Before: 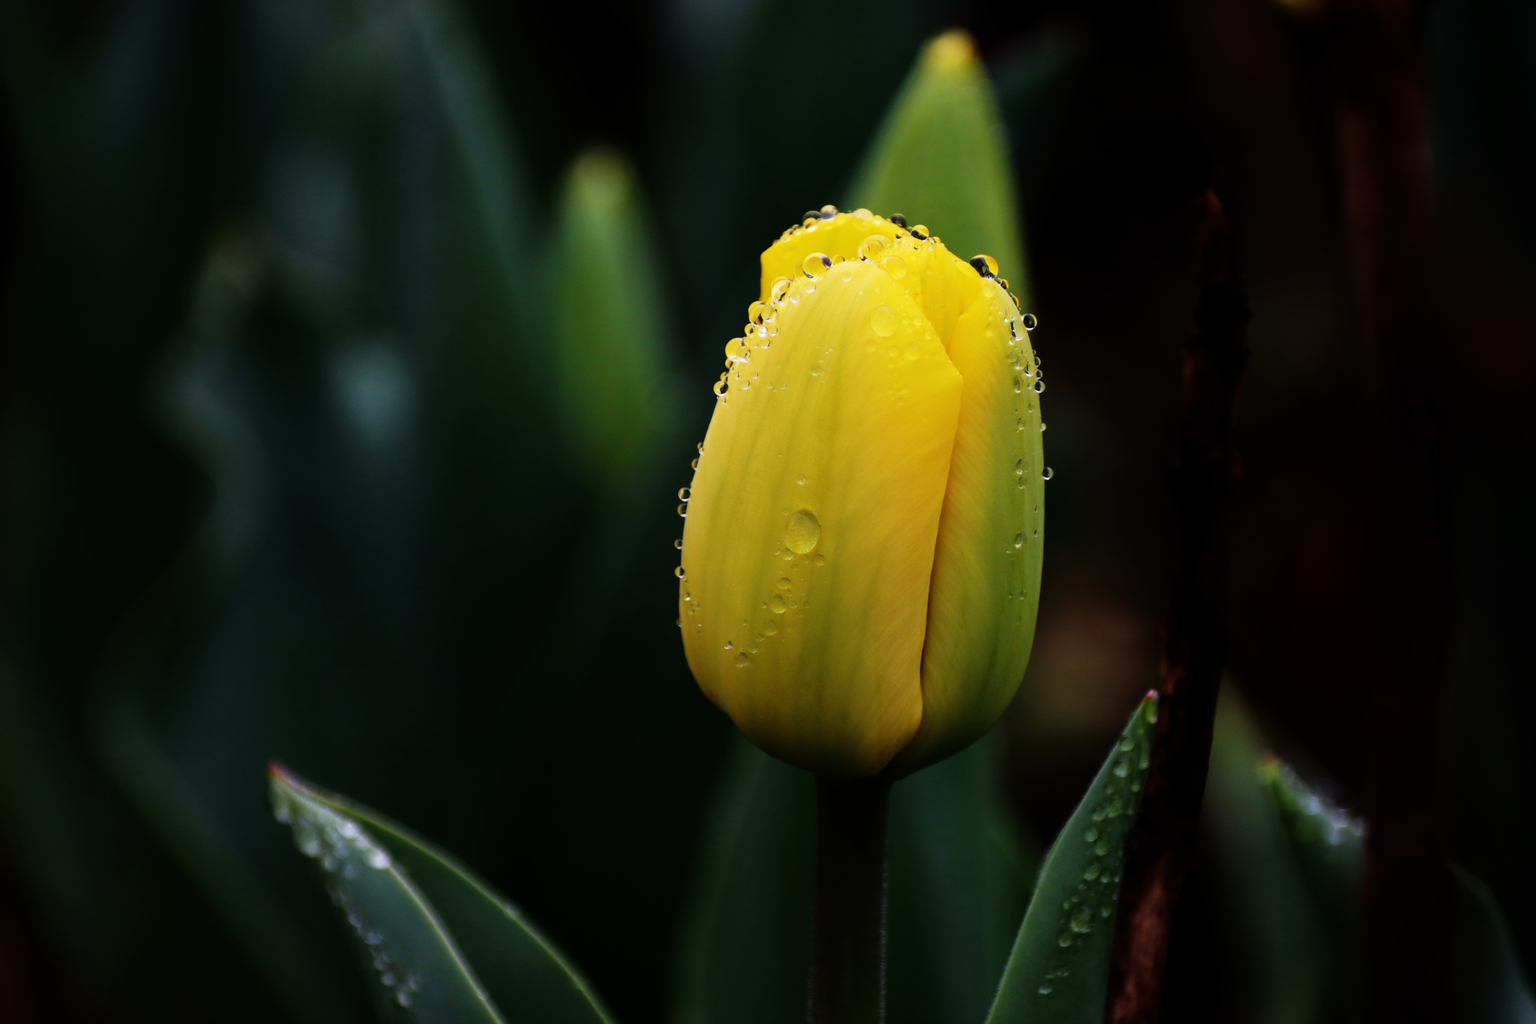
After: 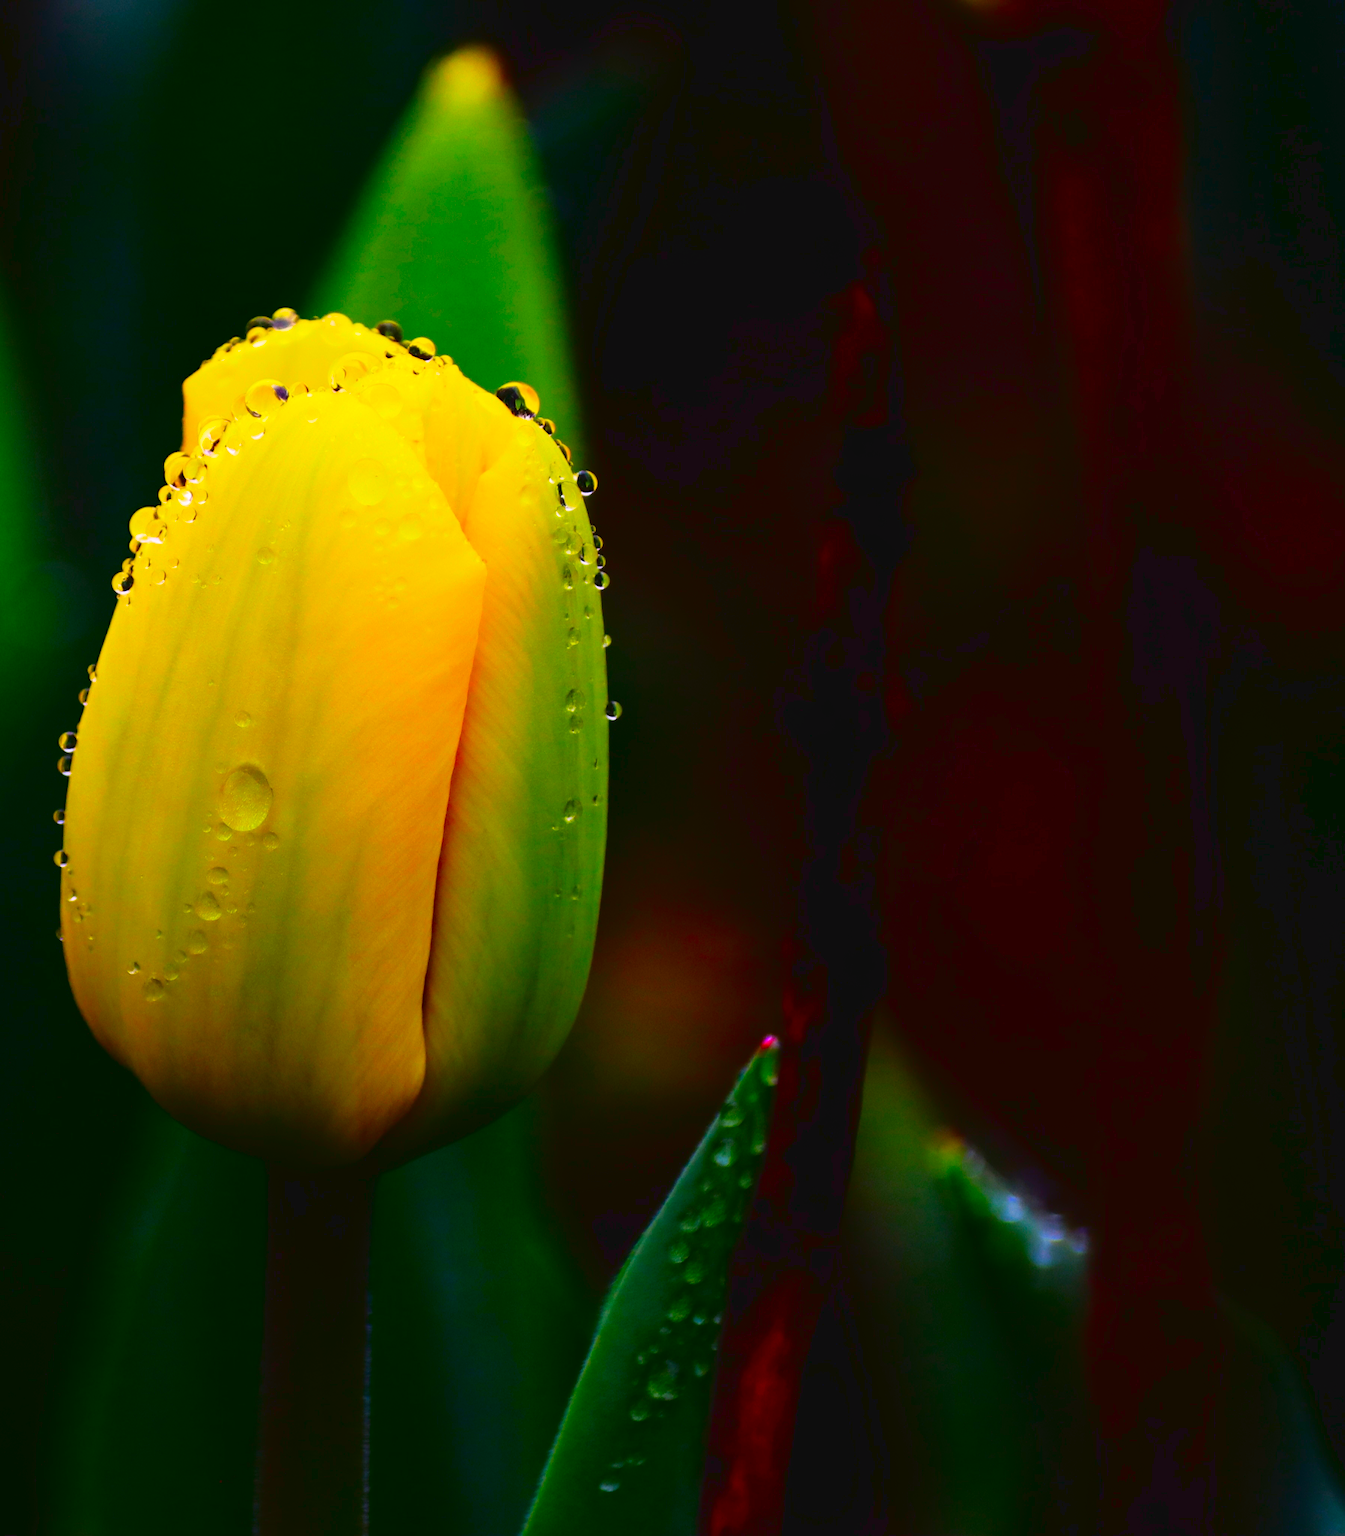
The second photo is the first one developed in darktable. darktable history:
crop: left 41.611%
color correction: highlights a* 1.6, highlights b* -1.63, saturation 2.46
tone curve: curves: ch0 [(0, 0.036) (0.119, 0.115) (0.461, 0.479) (0.715, 0.767) (0.817, 0.865) (1, 0.998)]; ch1 [(0, 0) (0.377, 0.416) (0.44, 0.478) (0.487, 0.498) (0.514, 0.525) (0.538, 0.552) (0.67, 0.688) (1, 1)]; ch2 [(0, 0) (0.38, 0.405) (0.463, 0.445) (0.492, 0.486) (0.524, 0.541) (0.578, 0.59) (0.653, 0.658) (1, 1)], color space Lab, linked channels, preserve colors none
